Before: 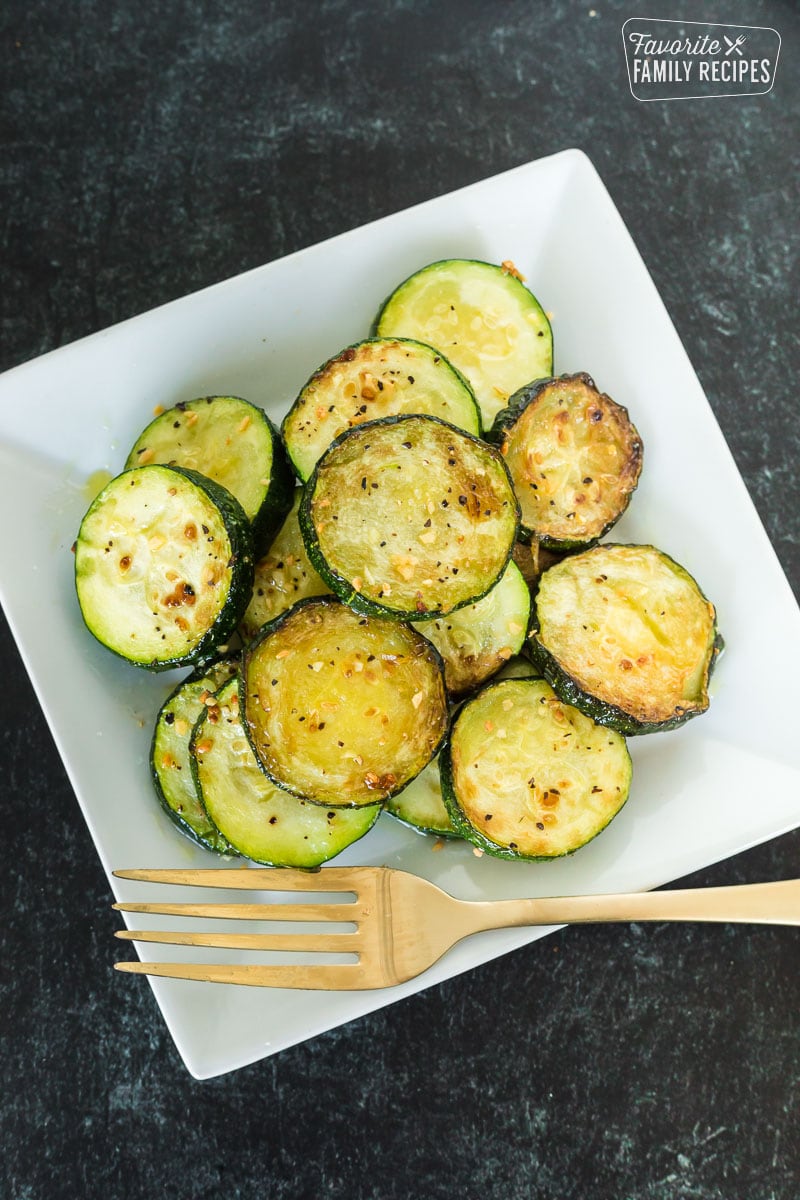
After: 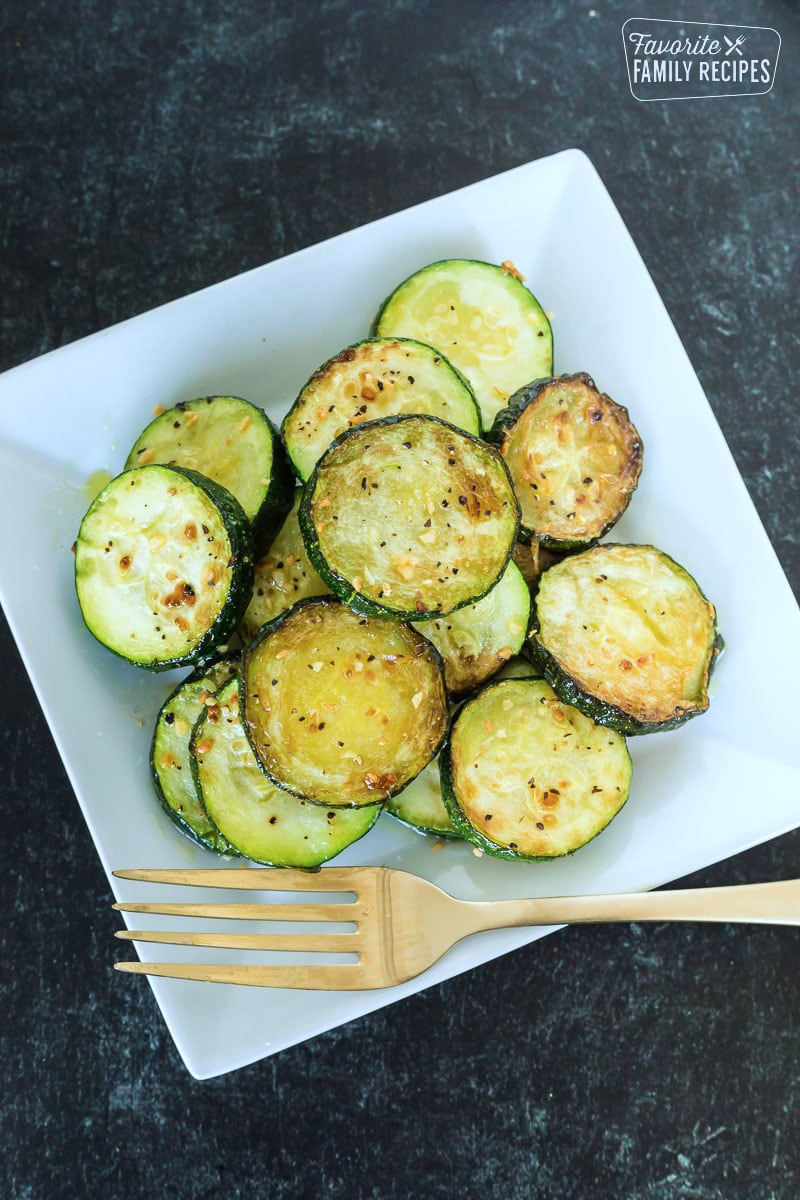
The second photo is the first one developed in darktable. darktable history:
color calibration: x 0.37, y 0.382, temperature 4316.14 K
